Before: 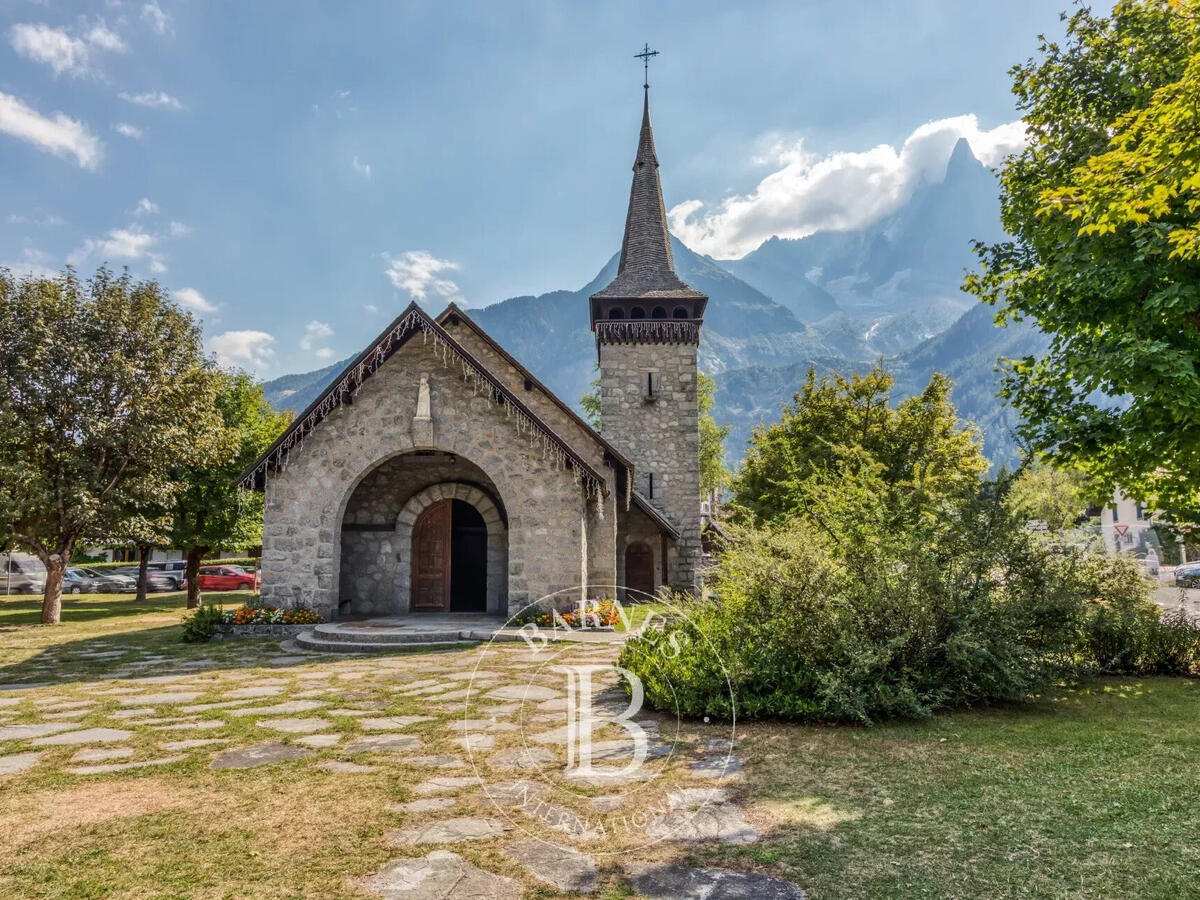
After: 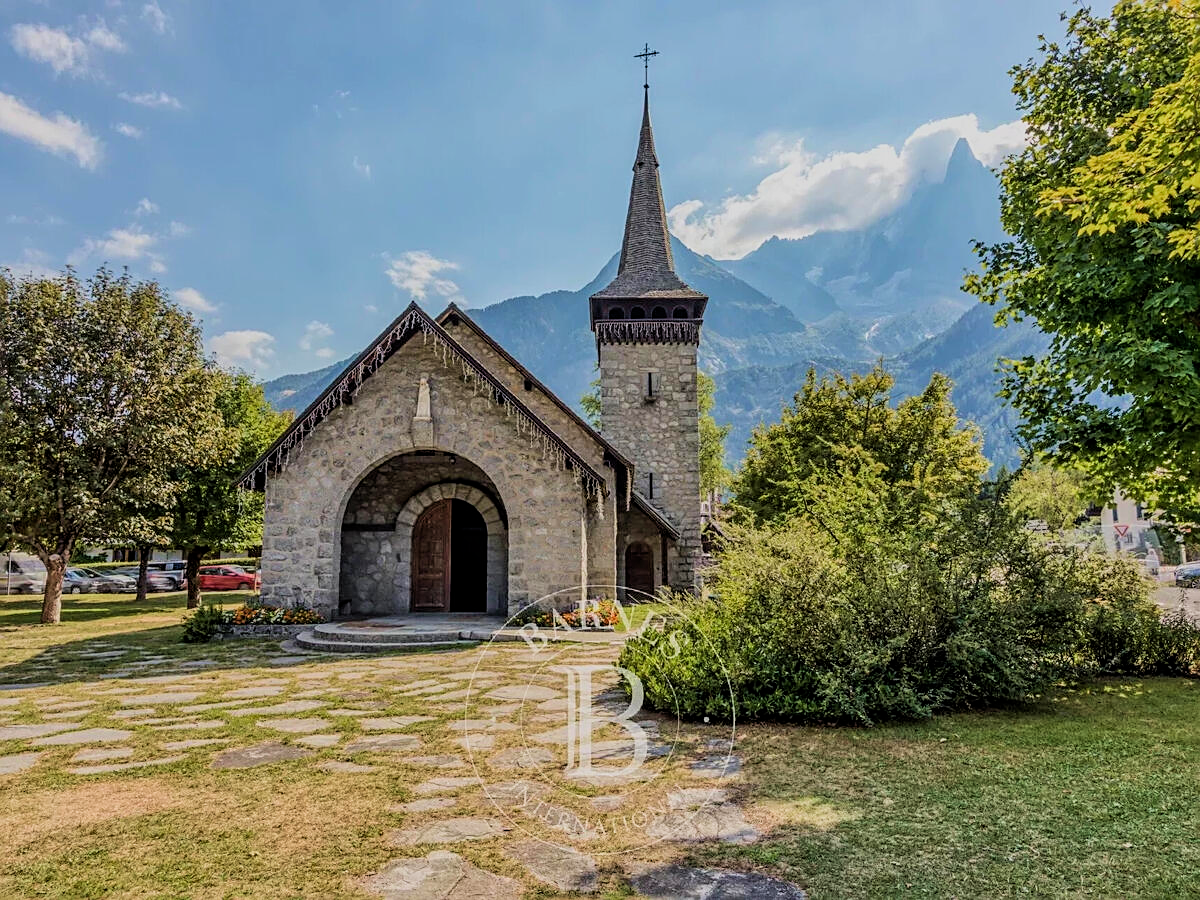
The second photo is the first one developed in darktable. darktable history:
velvia: strength 27%
sharpen: on, module defaults
filmic rgb: middle gray luminance 18.42%, black relative exposure -9 EV, white relative exposure 3.75 EV, threshold 6 EV, target black luminance 0%, hardness 4.85, latitude 67.35%, contrast 0.955, highlights saturation mix 20%, shadows ↔ highlights balance 21.36%, add noise in highlights 0, preserve chrominance luminance Y, color science v3 (2019), use custom middle-gray values true, iterations of high-quality reconstruction 0, contrast in highlights soft, enable highlight reconstruction true
